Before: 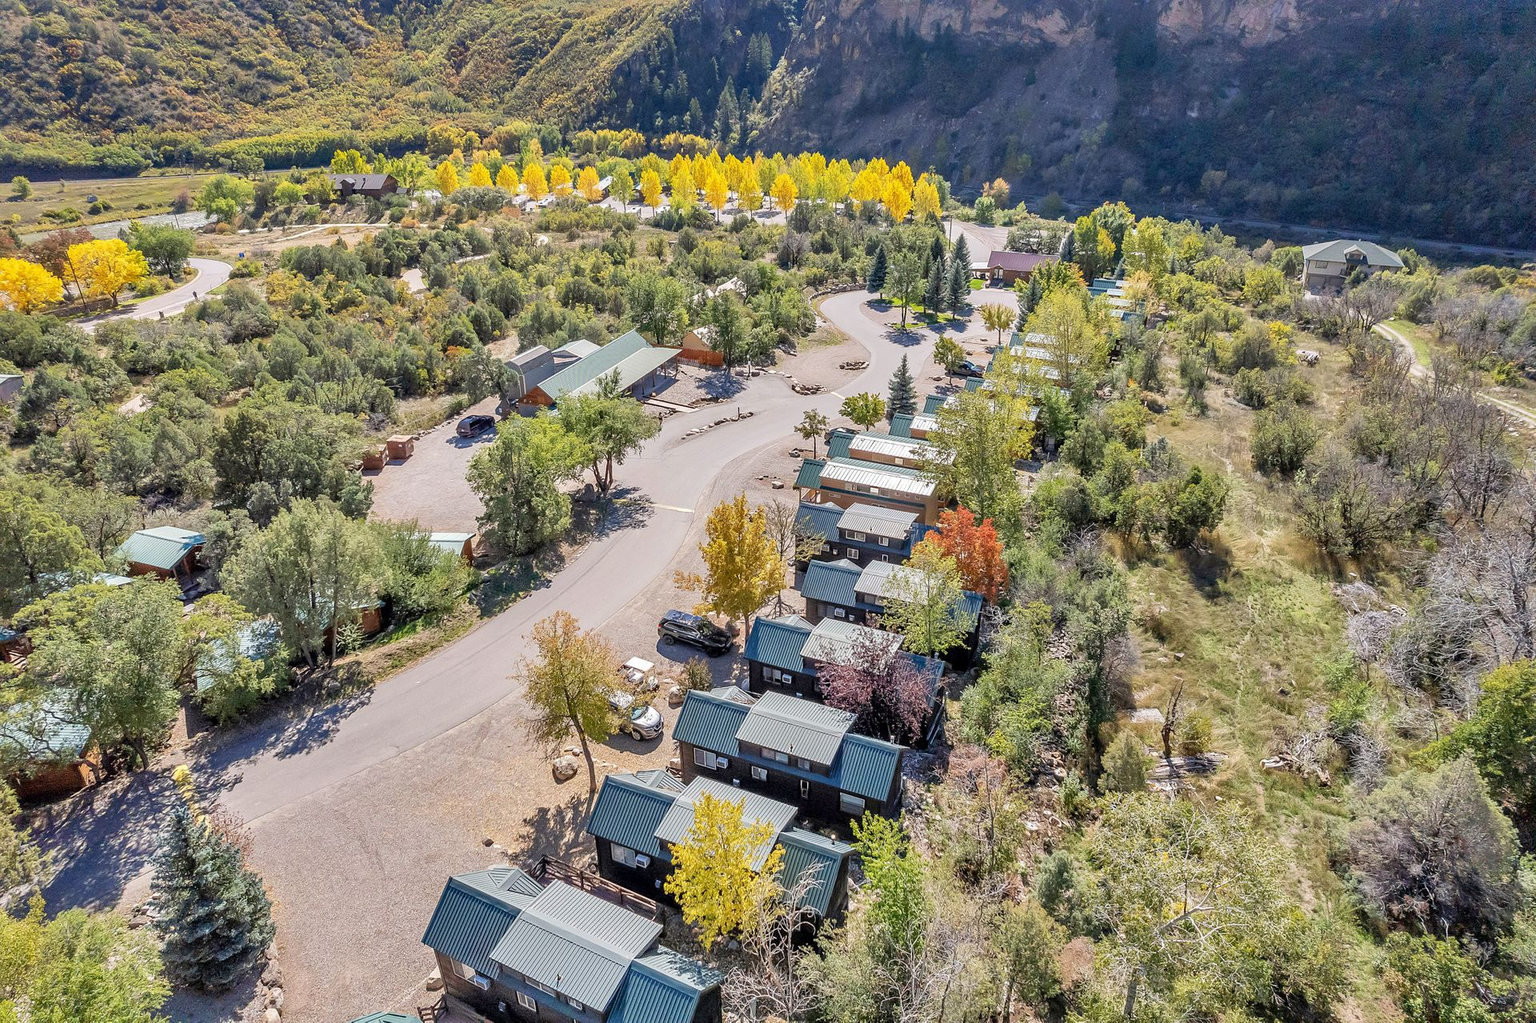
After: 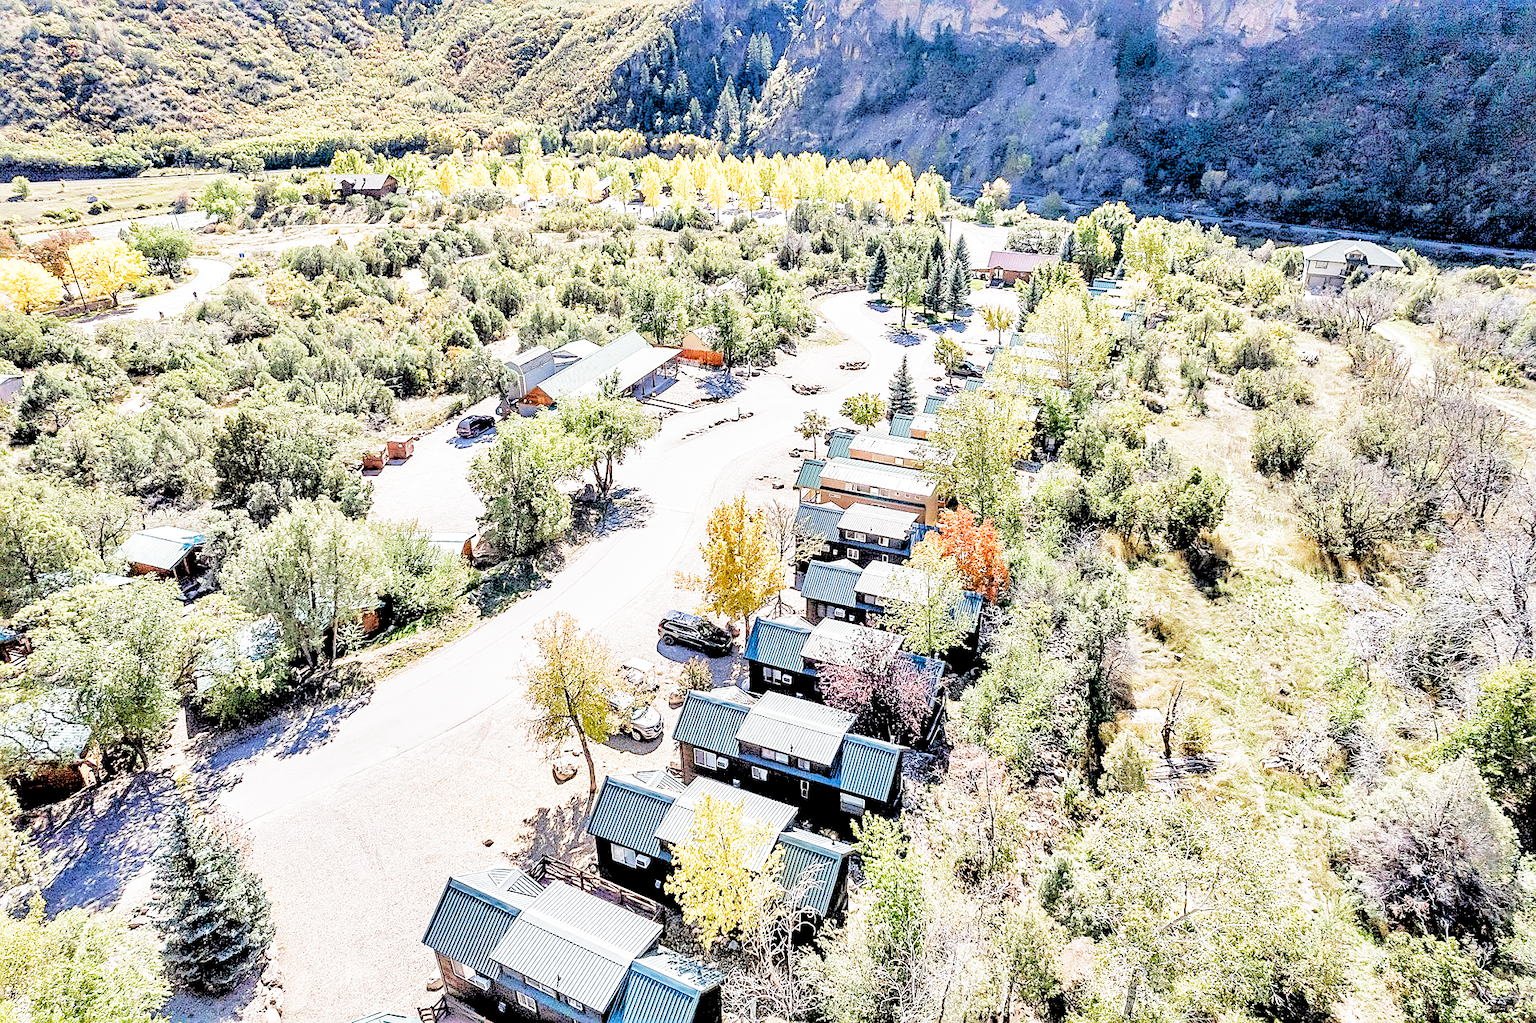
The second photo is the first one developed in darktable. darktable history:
sharpen: on, module defaults
rgb levels: levels [[0.027, 0.429, 0.996], [0, 0.5, 1], [0, 0.5, 1]]
filmic rgb: middle gray luminance 10%, black relative exposure -8.61 EV, white relative exposure 3.3 EV, threshold 6 EV, target black luminance 0%, hardness 5.2, latitude 44.69%, contrast 1.302, highlights saturation mix 5%, shadows ↔ highlights balance 24.64%, add noise in highlights 0, preserve chrominance no, color science v3 (2019), use custom middle-gray values true, iterations of high-quality reconstruction 0, contrast in highlights soft, enable highlight reconstruction true
